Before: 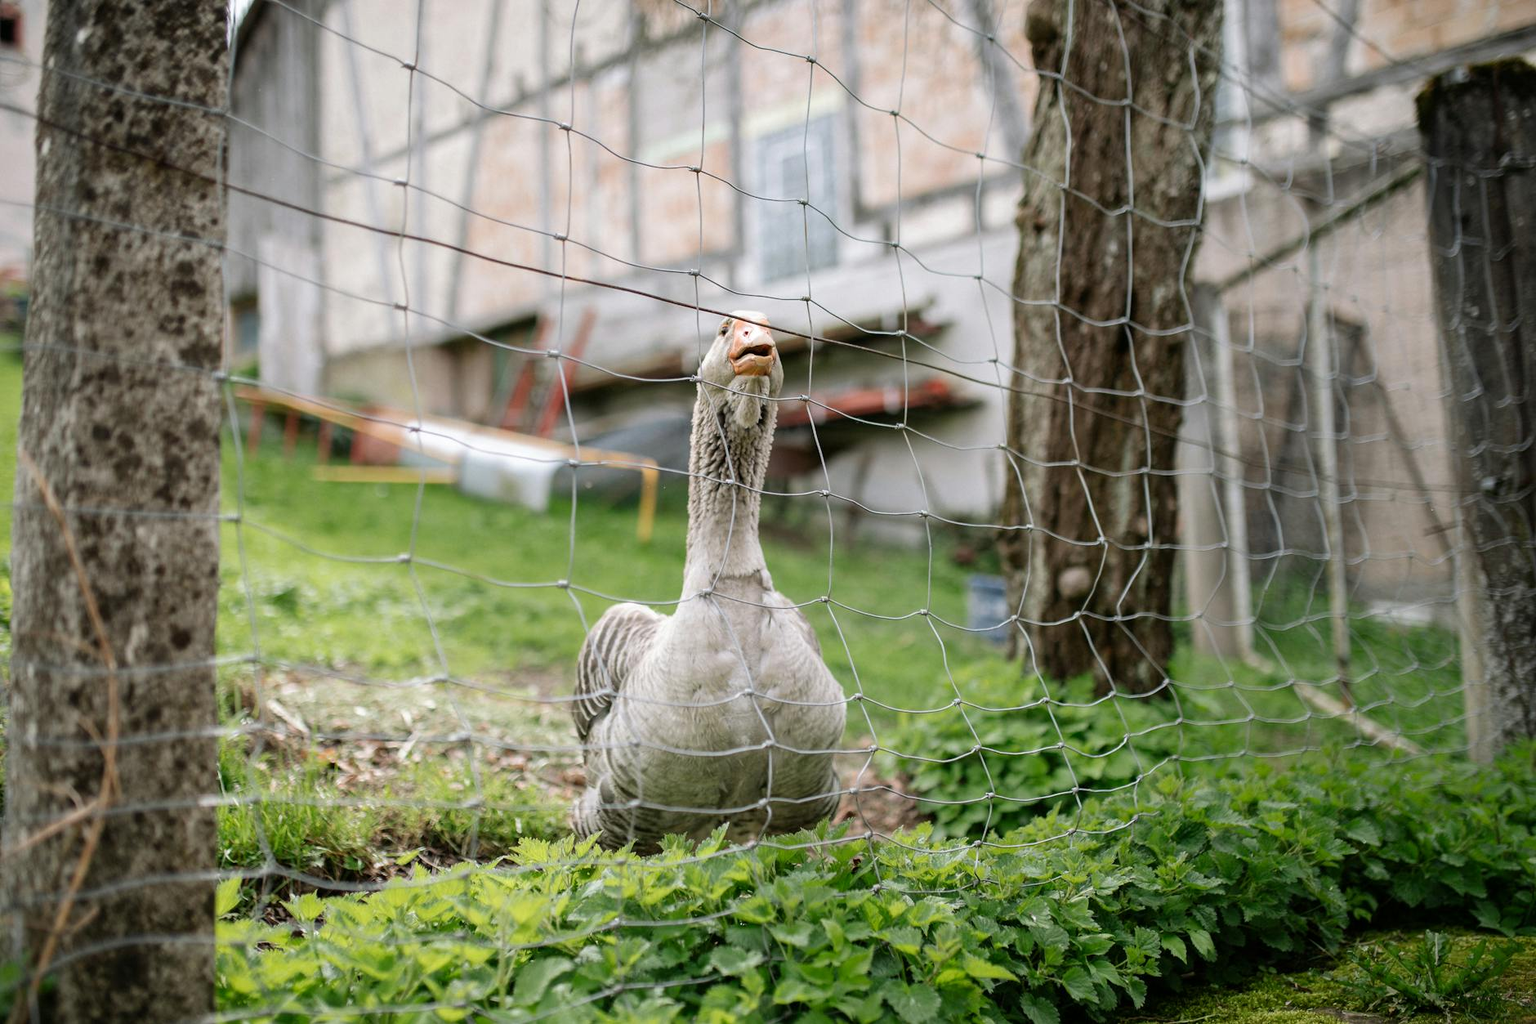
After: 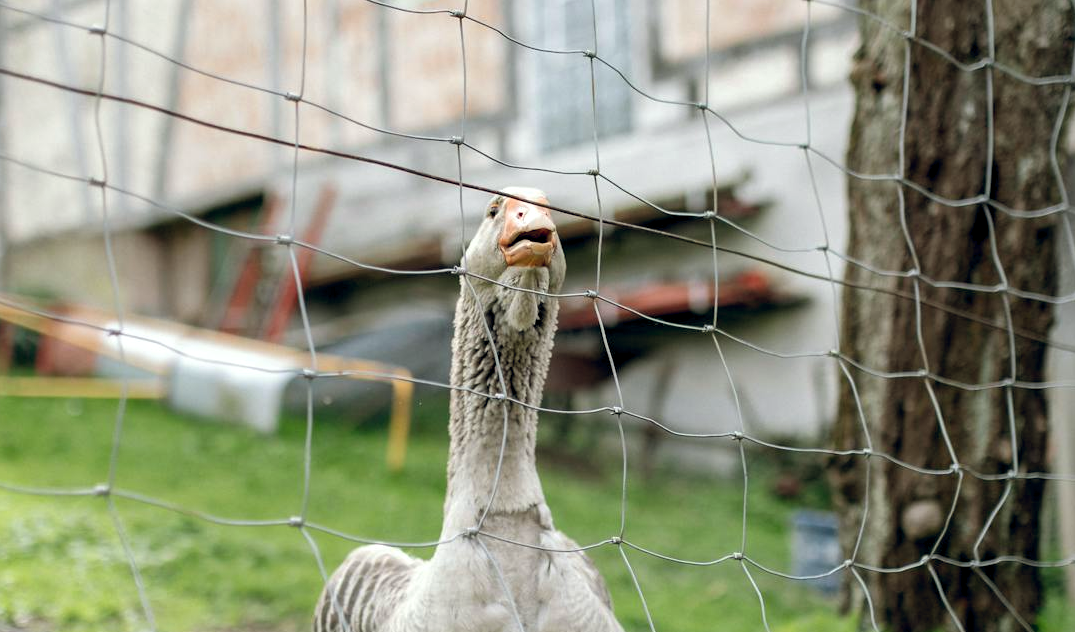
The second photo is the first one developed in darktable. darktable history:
exposure: black level correction 0.005, exposure 0.001 EV, compensate highlight preservation false
crop: left 20.932%, top 15.471%, right 21.848%, bottom 34.081%
color balance rgb: shadows lift › chroma 3.88%, shadows lift › hue 88.52°, power › hue 214.65°, global offset › chroma 0.1%, global offset › hue 252.4°, contrast 4.45%
color correction: highlights a* -2.68, highlights b* 2.57
